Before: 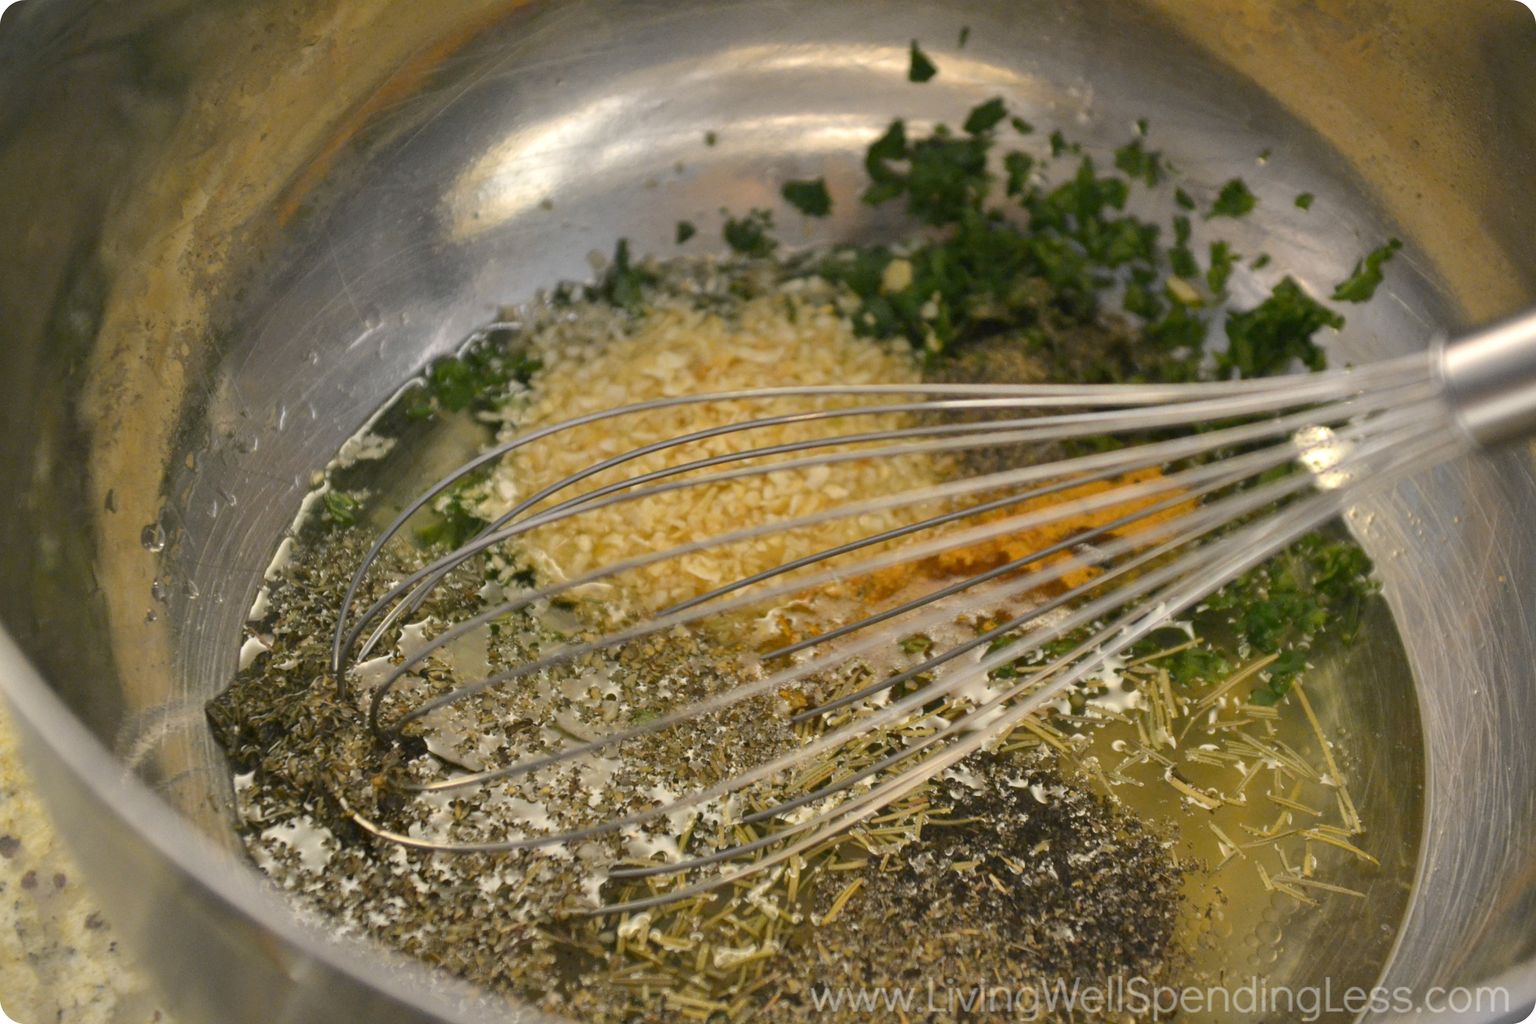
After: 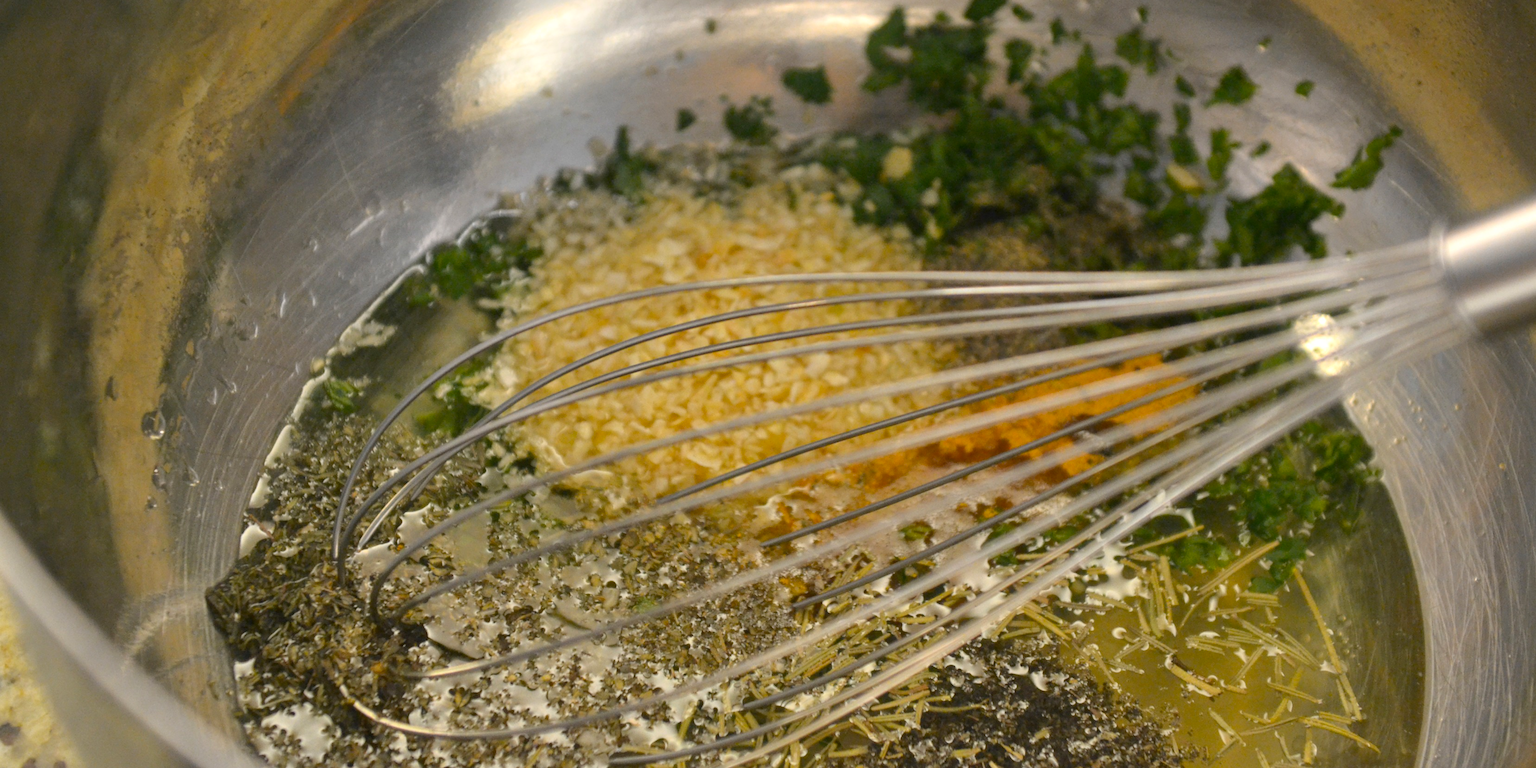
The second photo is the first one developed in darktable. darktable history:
crop: top 11.038%, bottom 13.962%
bloom: size 16%, threshold 98%, strength 20%
color balance: output saturation 110%
